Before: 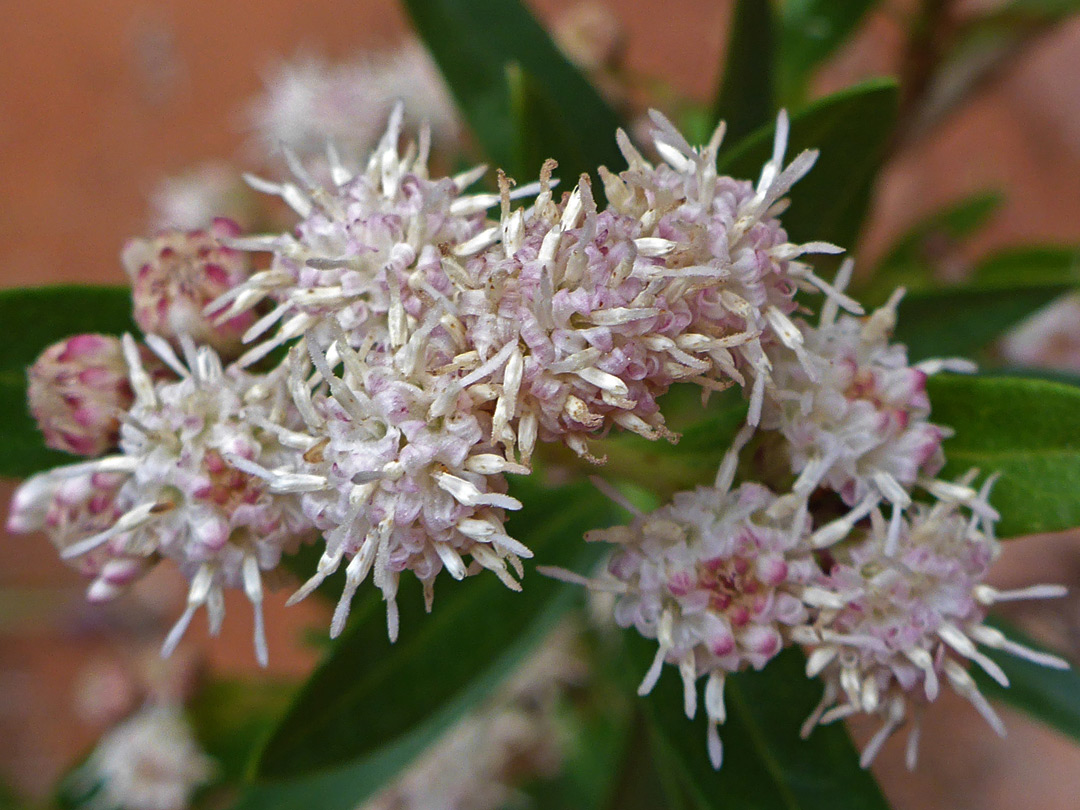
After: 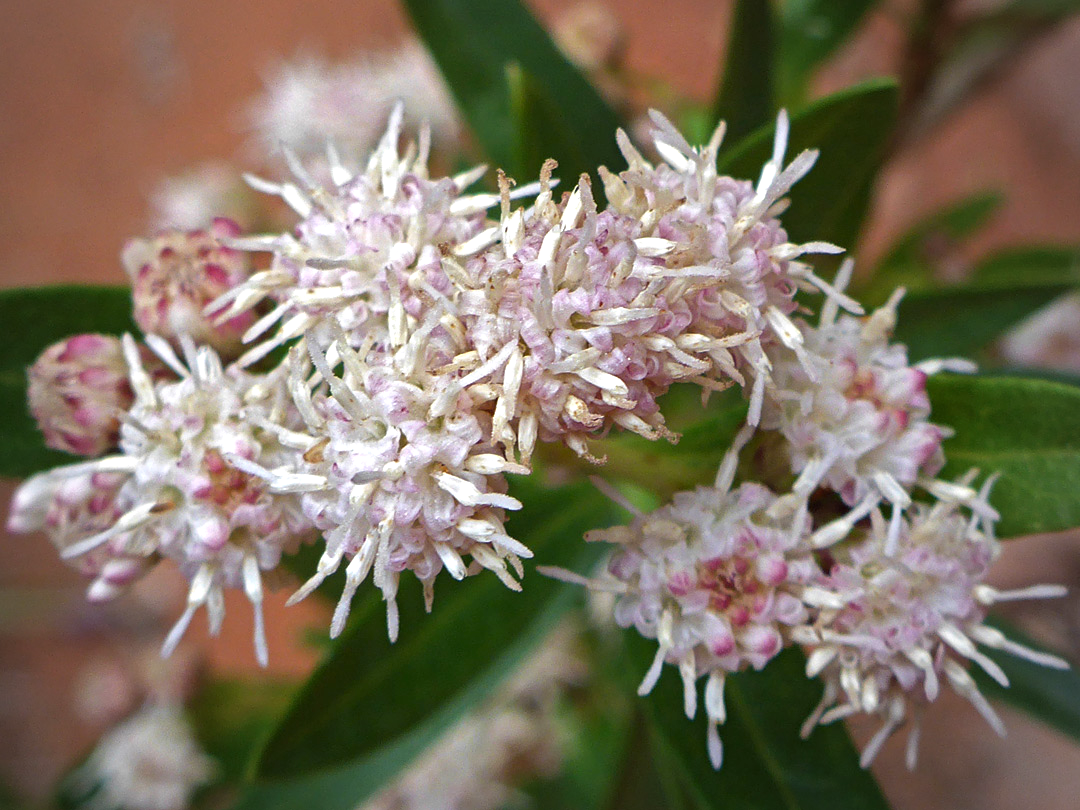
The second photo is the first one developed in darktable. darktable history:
exposure: black level correction 0.001, exposure 0.499 EV, compensate highlight preservation false
vignetting: fall-off start 67.23%, brightness -0.412, saturation -0.302, width/height ratio 1.018
levels: white 90.66%
